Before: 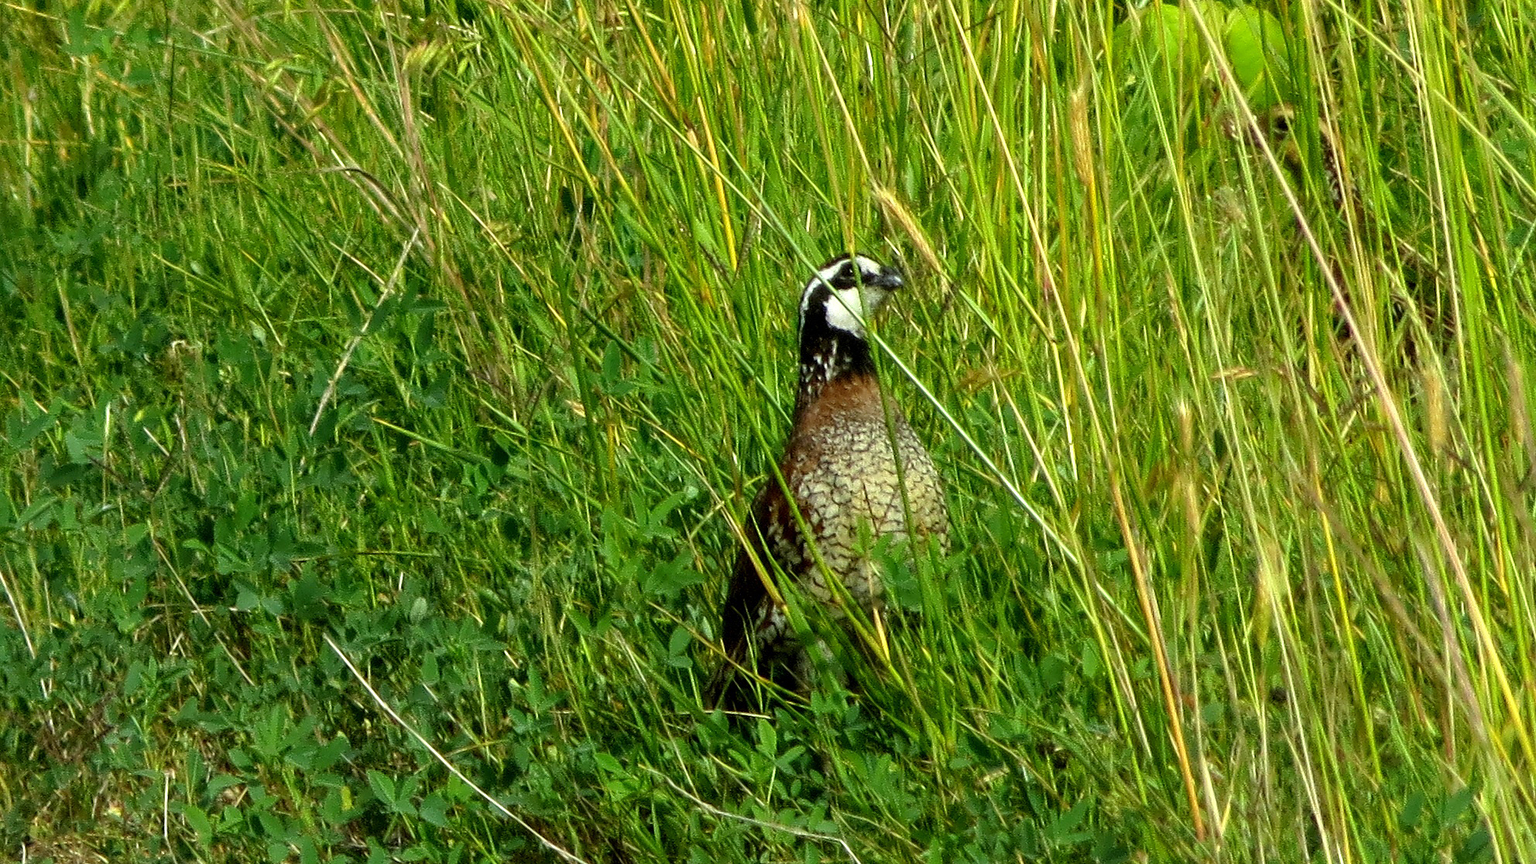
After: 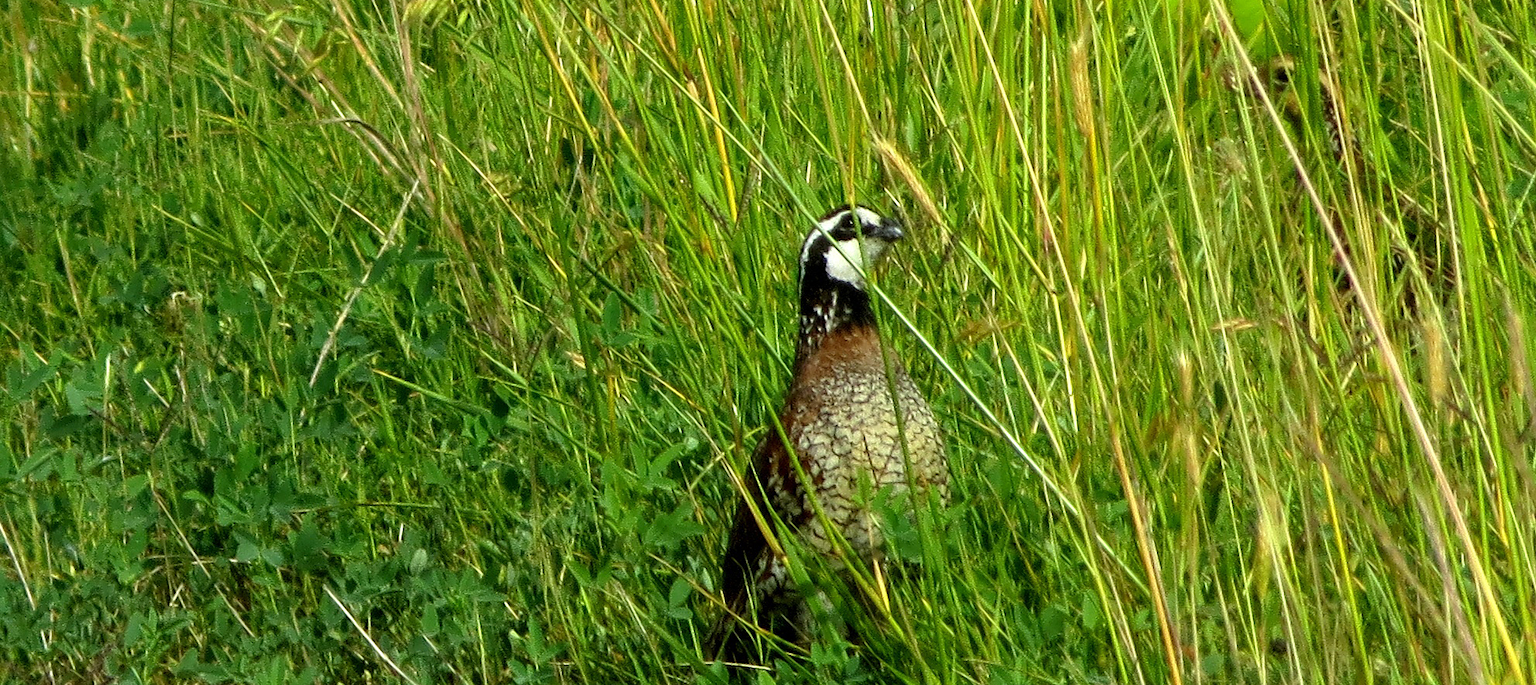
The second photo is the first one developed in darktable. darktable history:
crop and rotate: top 5.649%, bottom 14.982%
